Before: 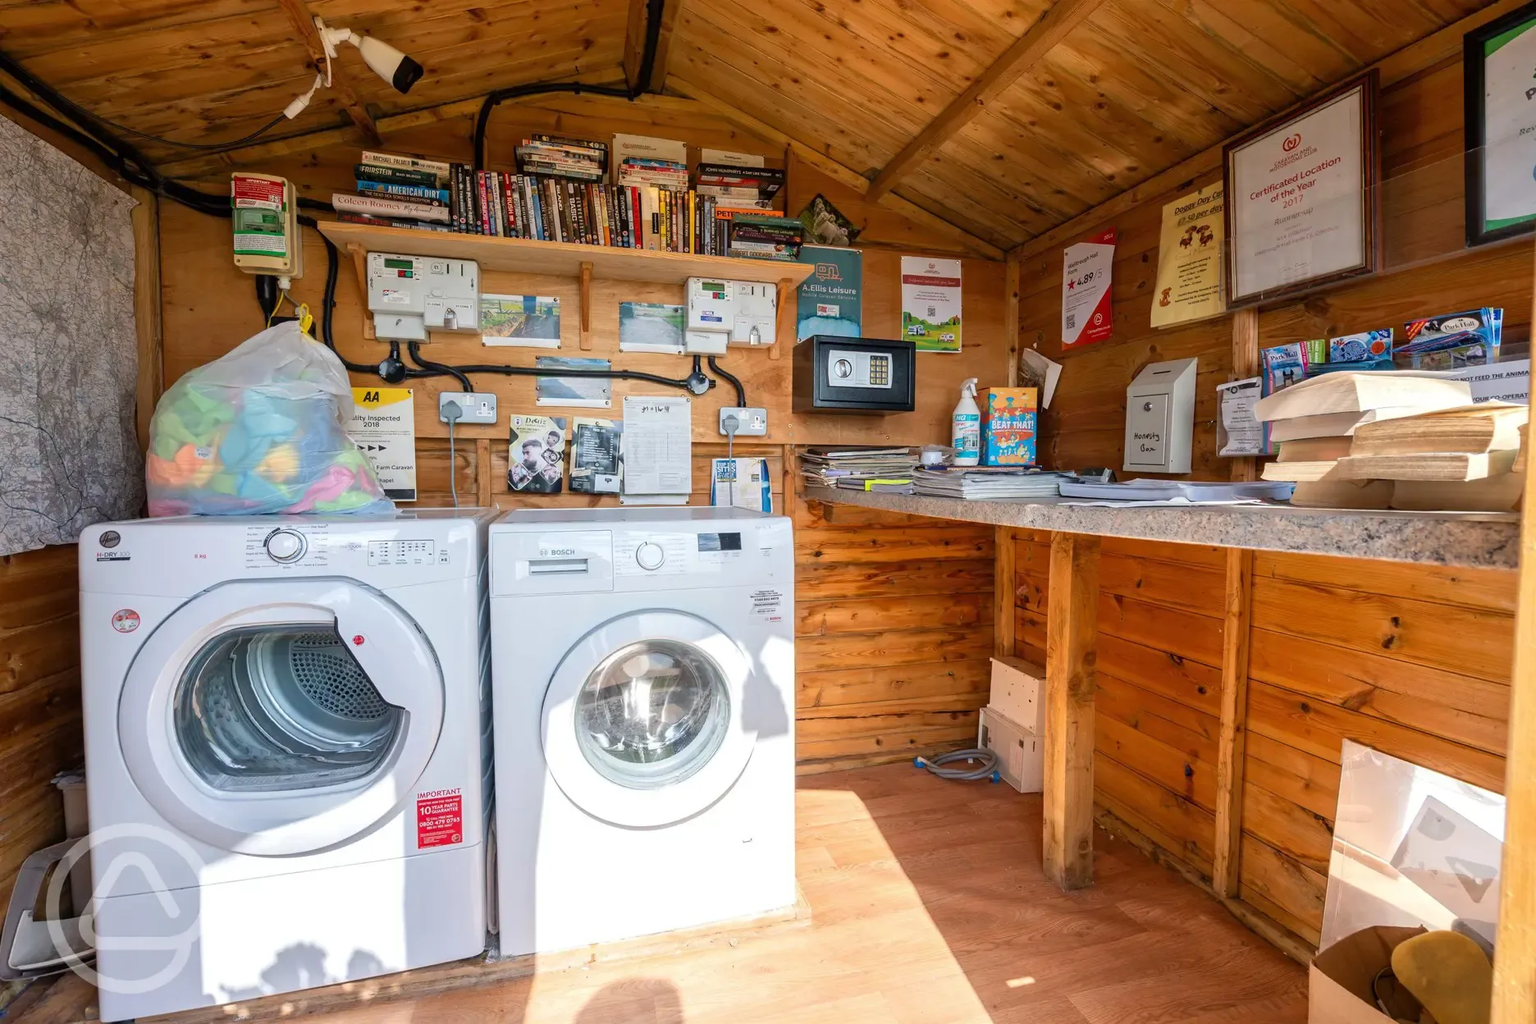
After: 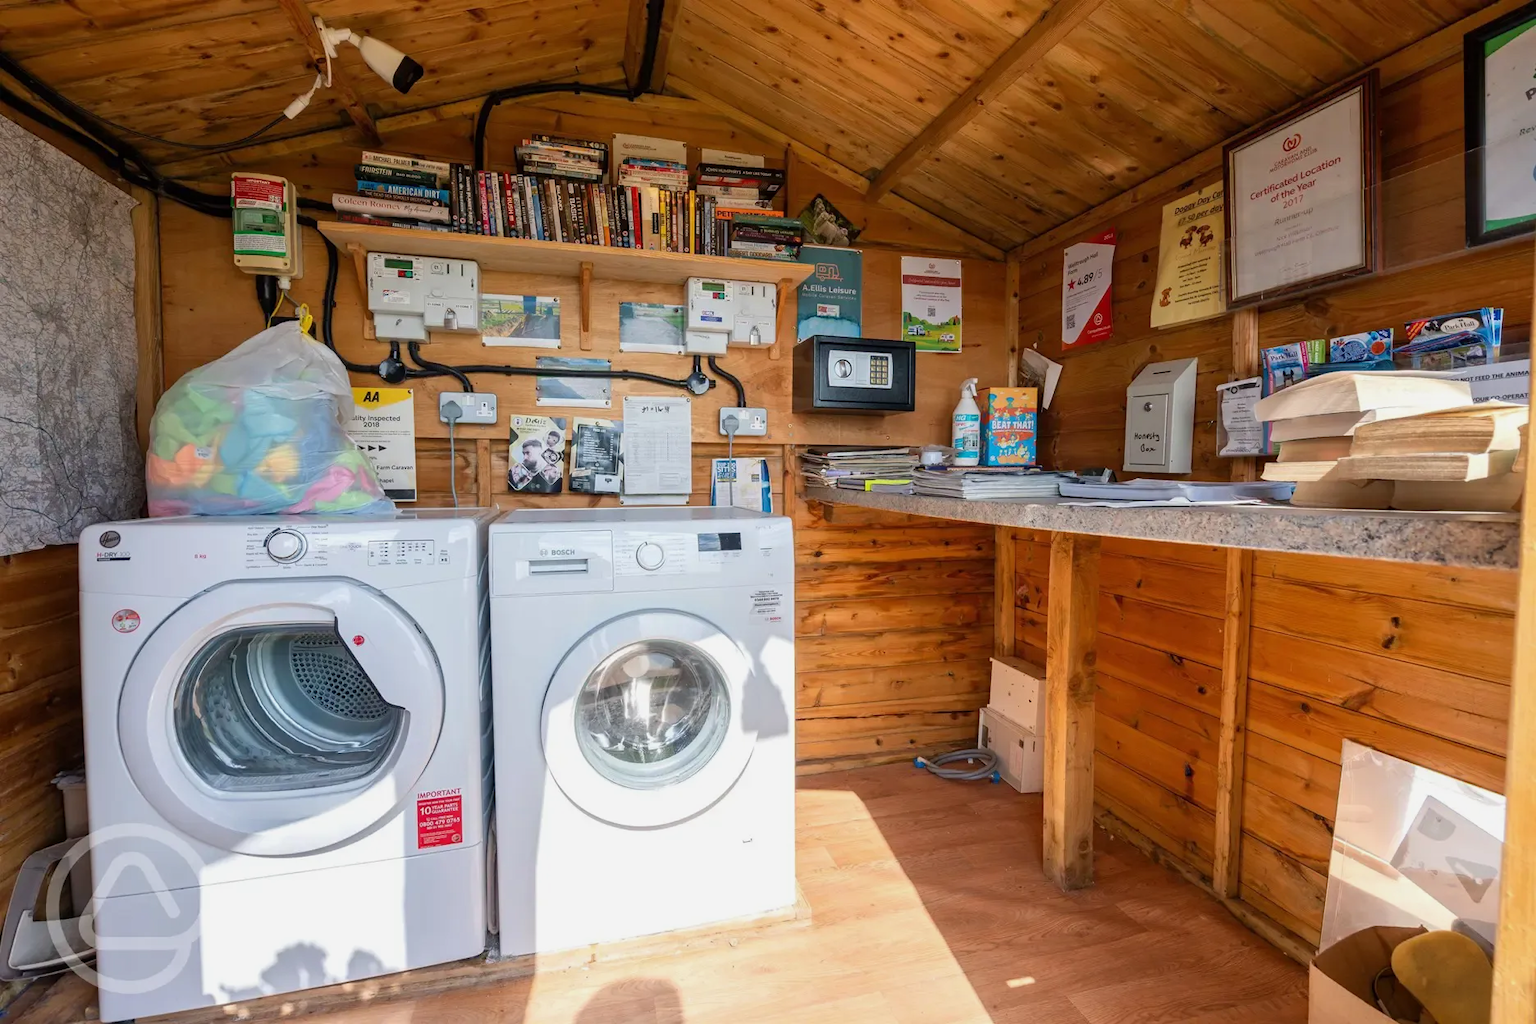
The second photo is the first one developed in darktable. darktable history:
exposure: exposure -0.156 EV, compensate highlight preservation false
